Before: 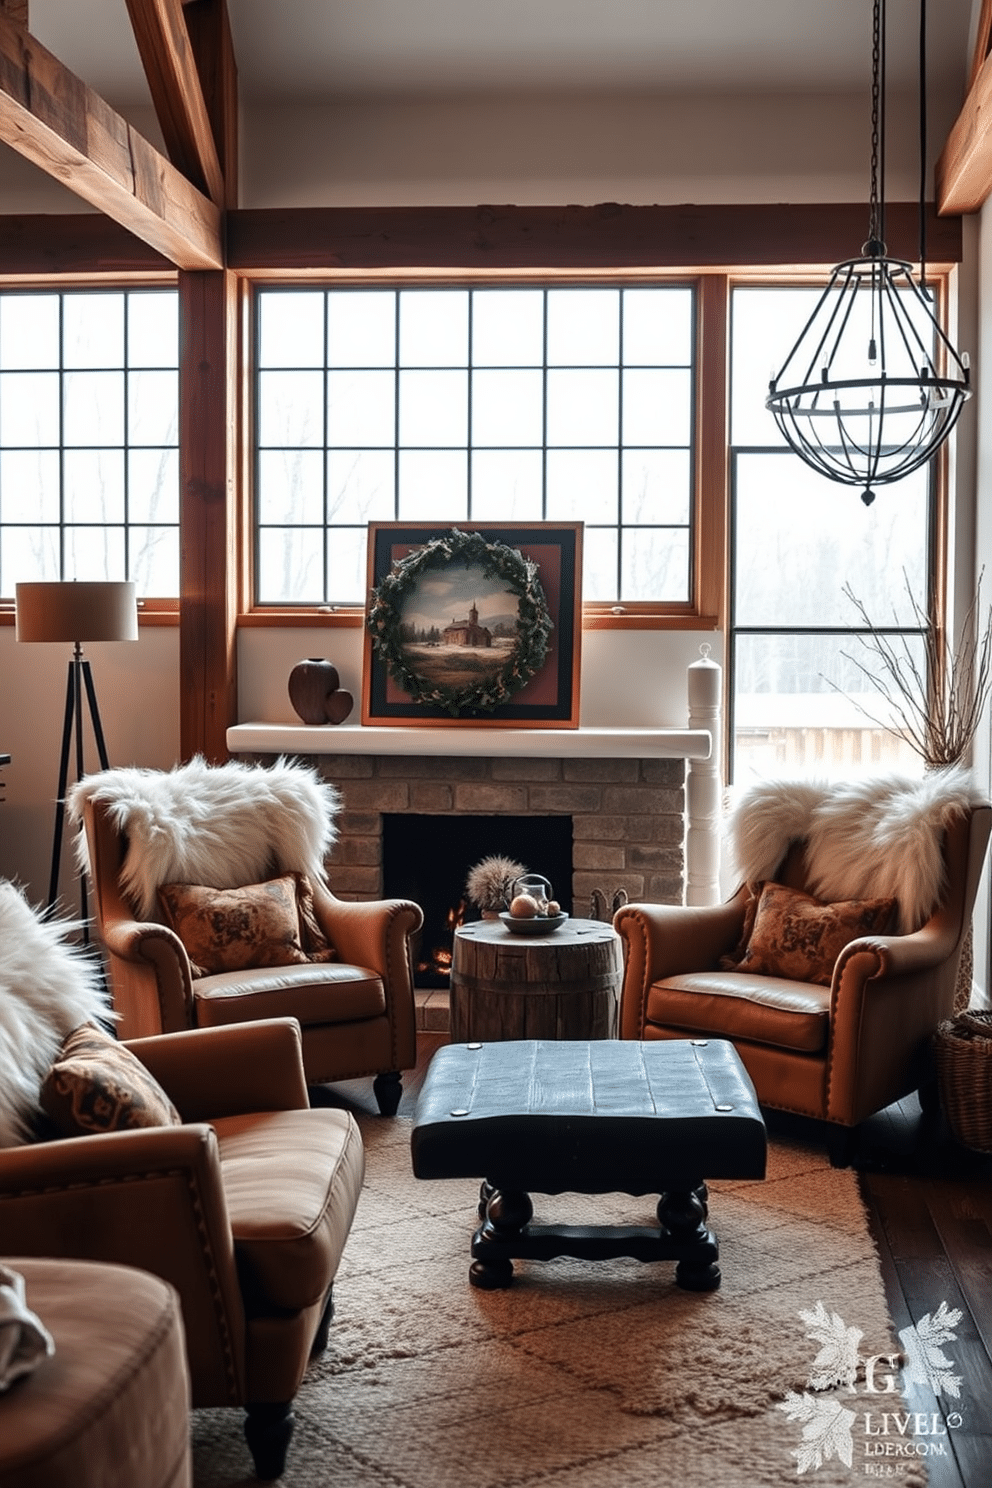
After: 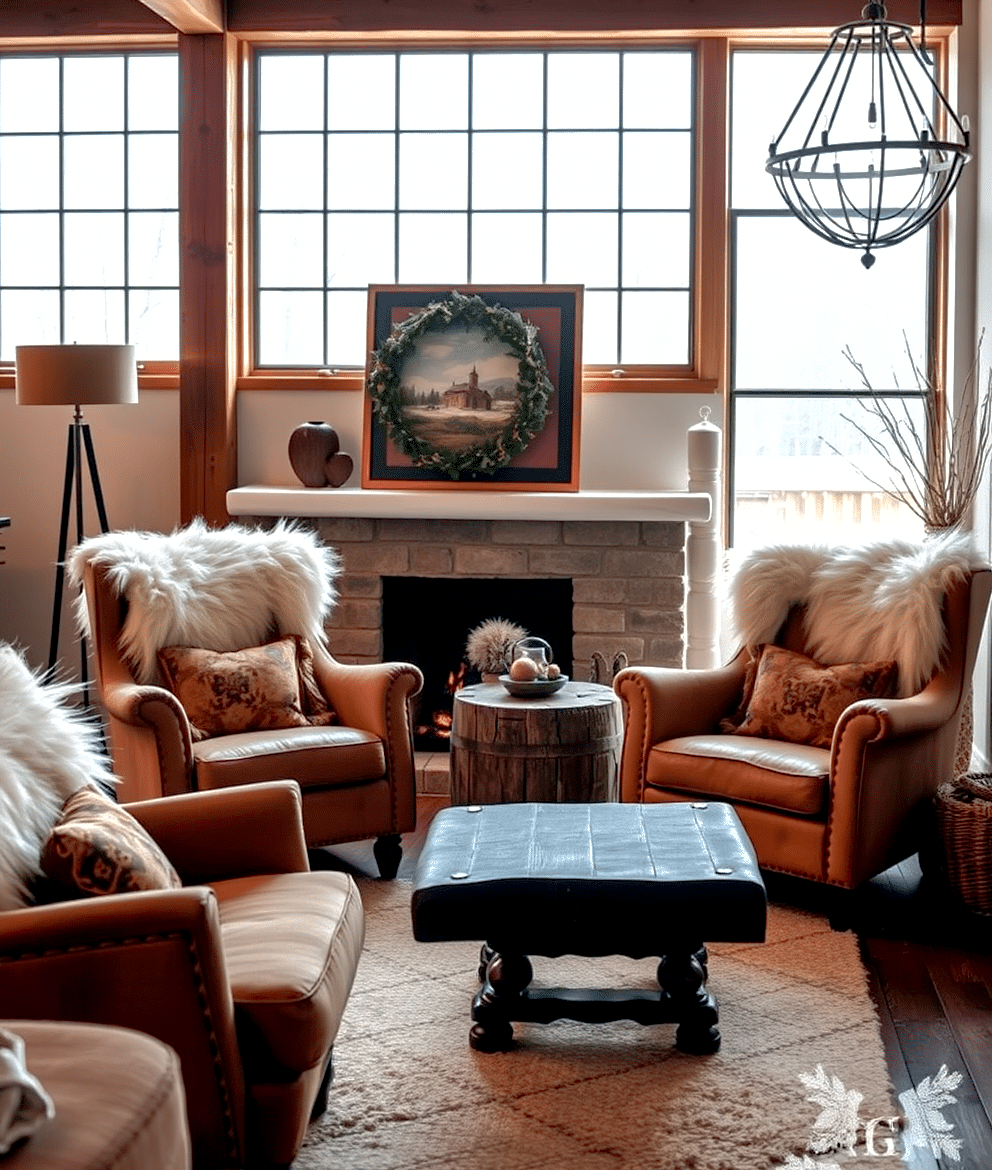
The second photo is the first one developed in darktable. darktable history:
shadows and highlights: on, module defaults
crop and rotate: top 15.993%, bottom 5.349%
exposure: black level correction 0.005, exposure 0.277 EV, compensate highlight preservation false
